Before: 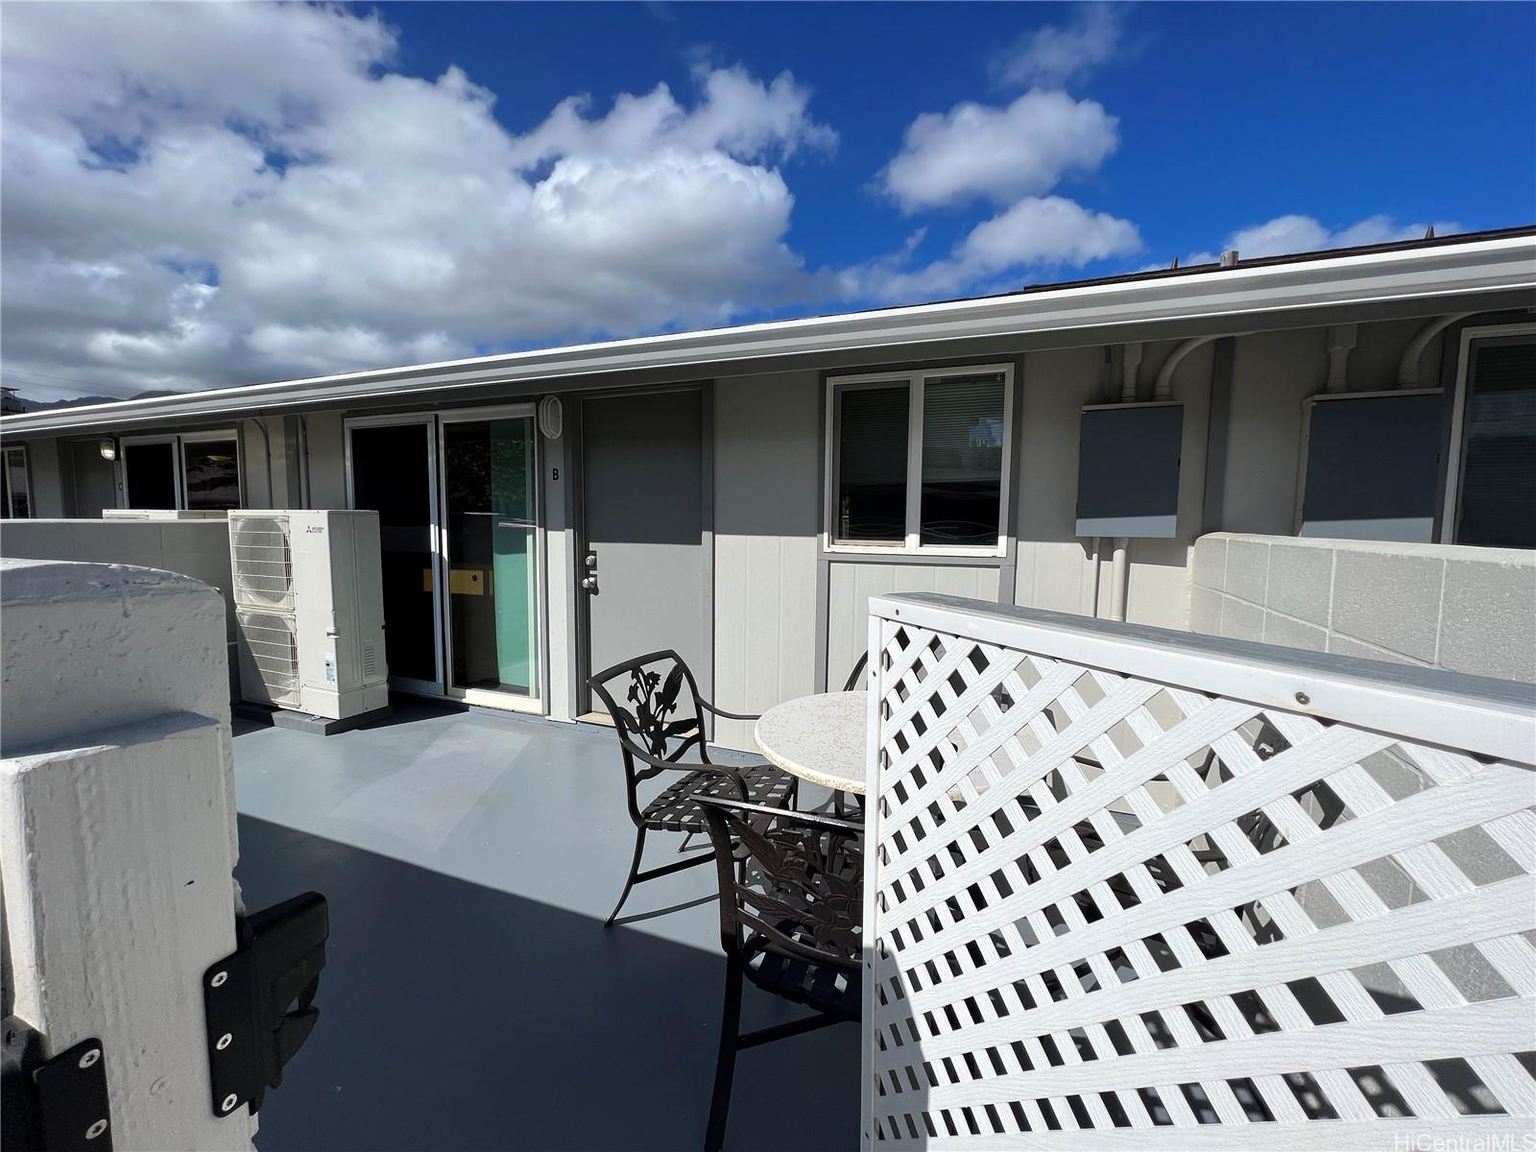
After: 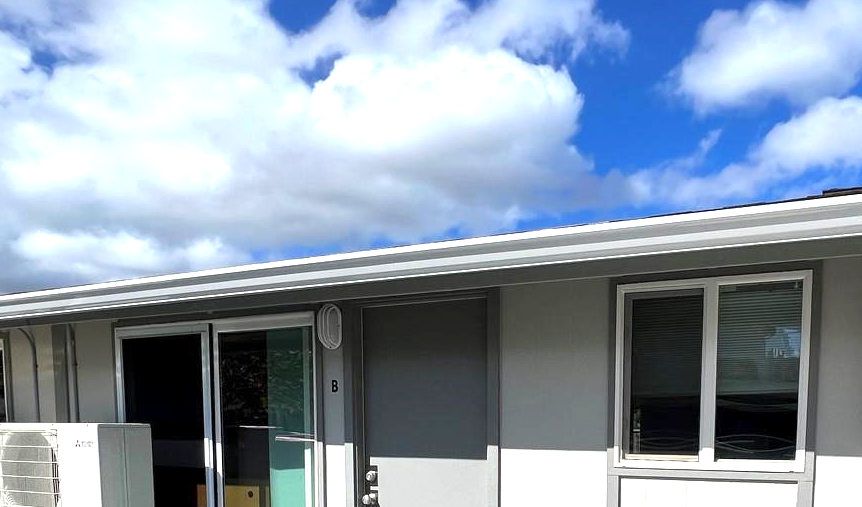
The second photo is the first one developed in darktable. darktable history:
exposure: exposure 0.943 EV, compensate highlight preservation false
crop: left 15.306%, top 9.065%, right 30.789%, bottom 48.638%
